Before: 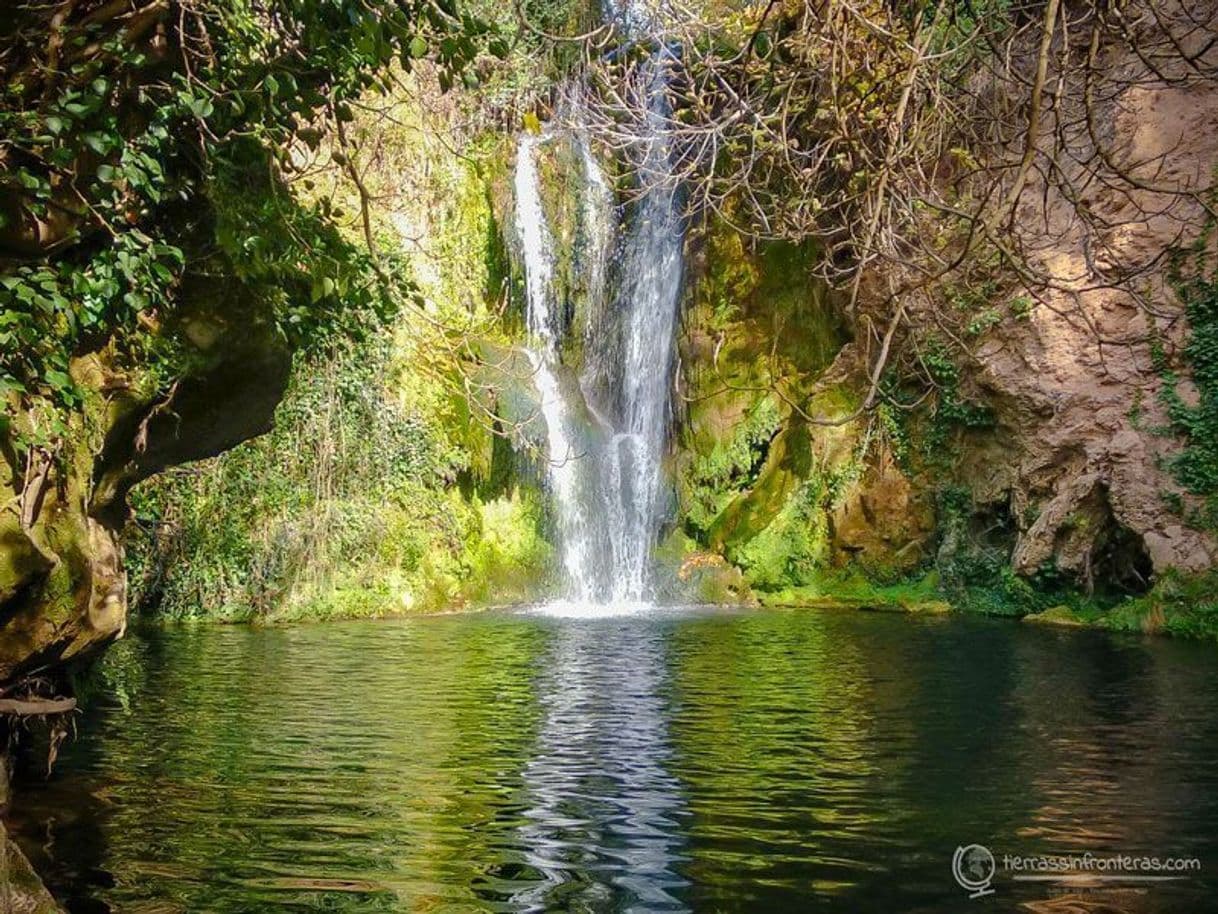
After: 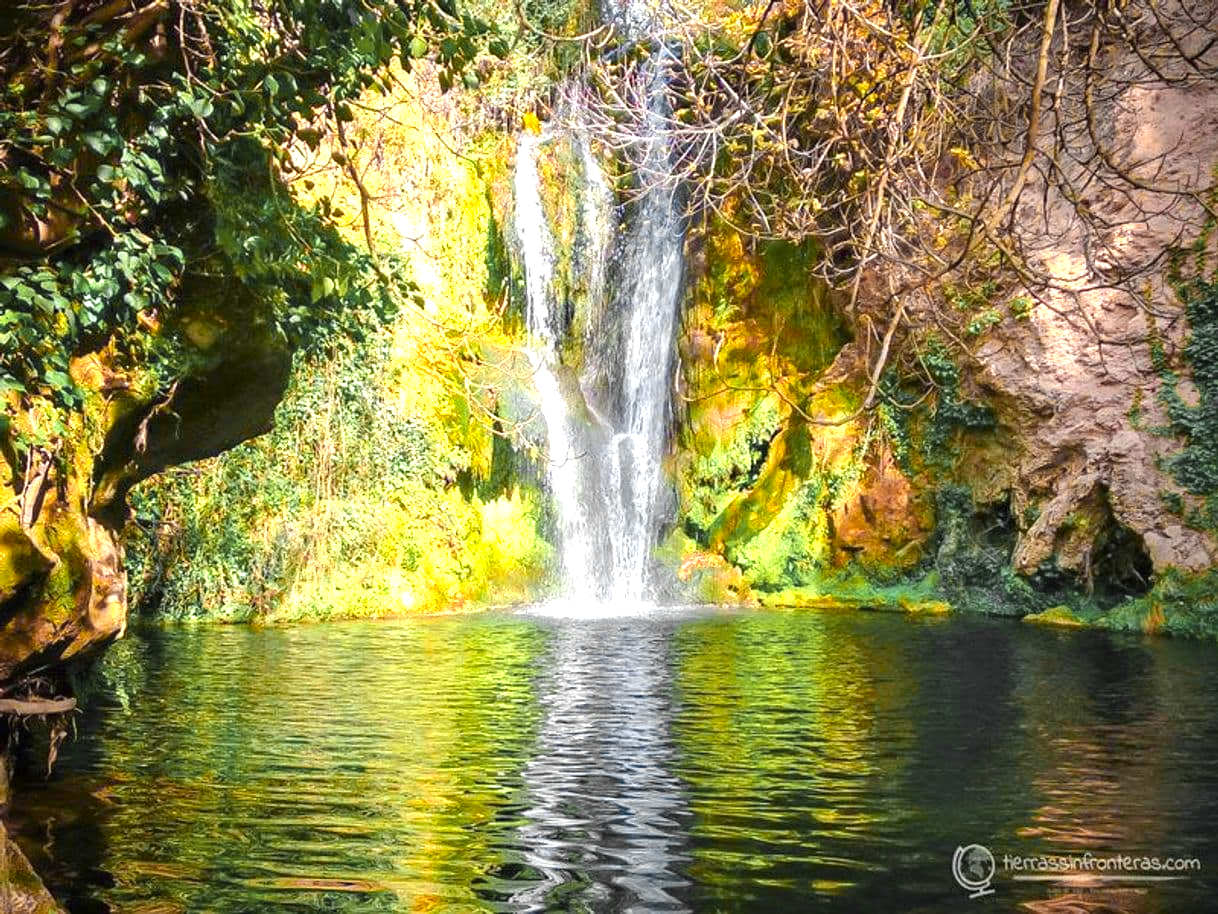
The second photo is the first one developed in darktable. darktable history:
exposure: black level correction 0, exposure 0.7 EV, compensate exposure bias true, compensate highlight preservation false
color zones: curves: ch0 [(0.257, 0.558) (0.75, 0.565)]; ch1 [(0.004, 0.857) (0.14, 0.416) (0.257, 0.695) (0.442, 0.032) (0.736, 0.266) (0.891, 0.741)]; ch2 [(0, 0.623) (0.112, 0.436) (0.271, 0.474) (0.516, 0.64) (0.743, 0.286)]
